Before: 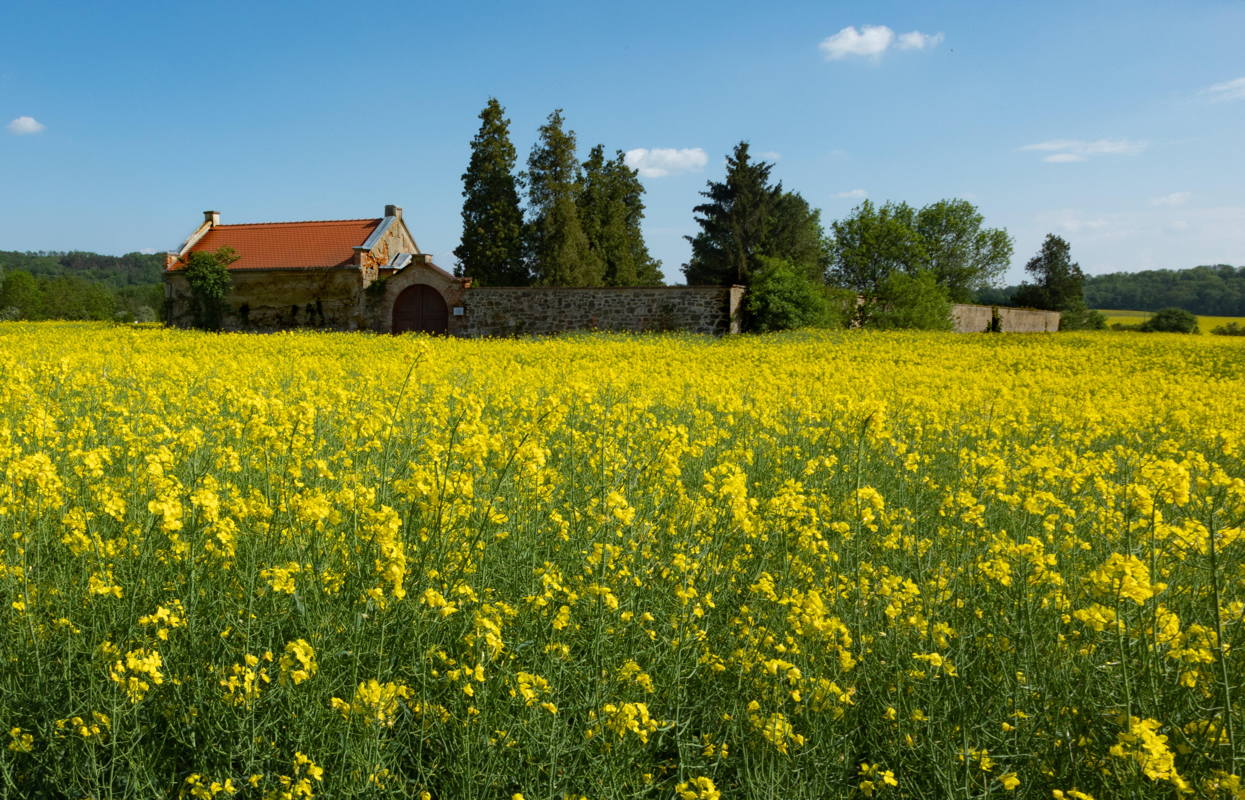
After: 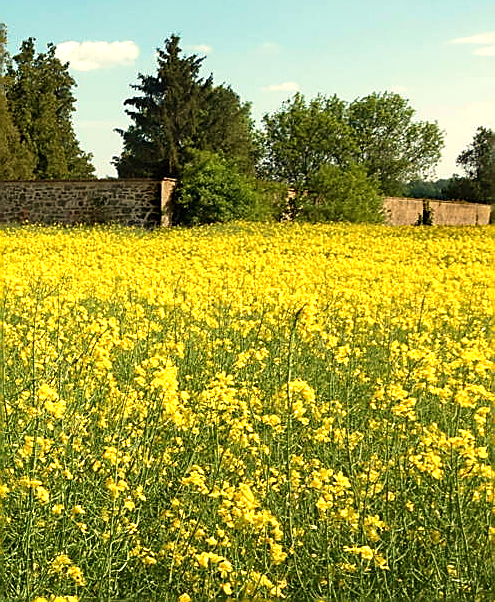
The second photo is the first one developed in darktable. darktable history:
crop: left 45.721%, top 13.393%, right 14.118%, bottom 10.01%
white balance: red 1.123, blue 0.83
sharpen: radius 1.4, amount 1.25, threshold 0.7
exposure: black level correction 0, exposure 0.7 EV, compensate exposure bias true, compensate highlight preservation false
velvia: on, module defaults
